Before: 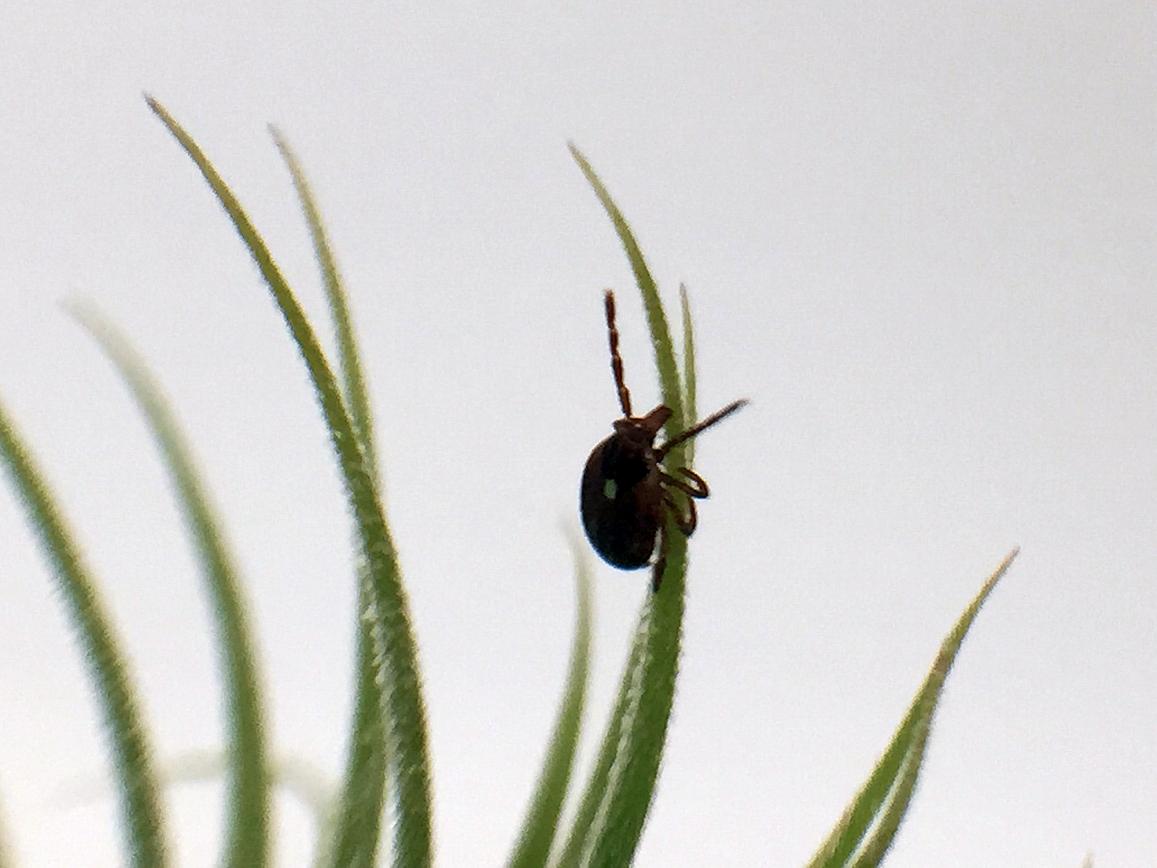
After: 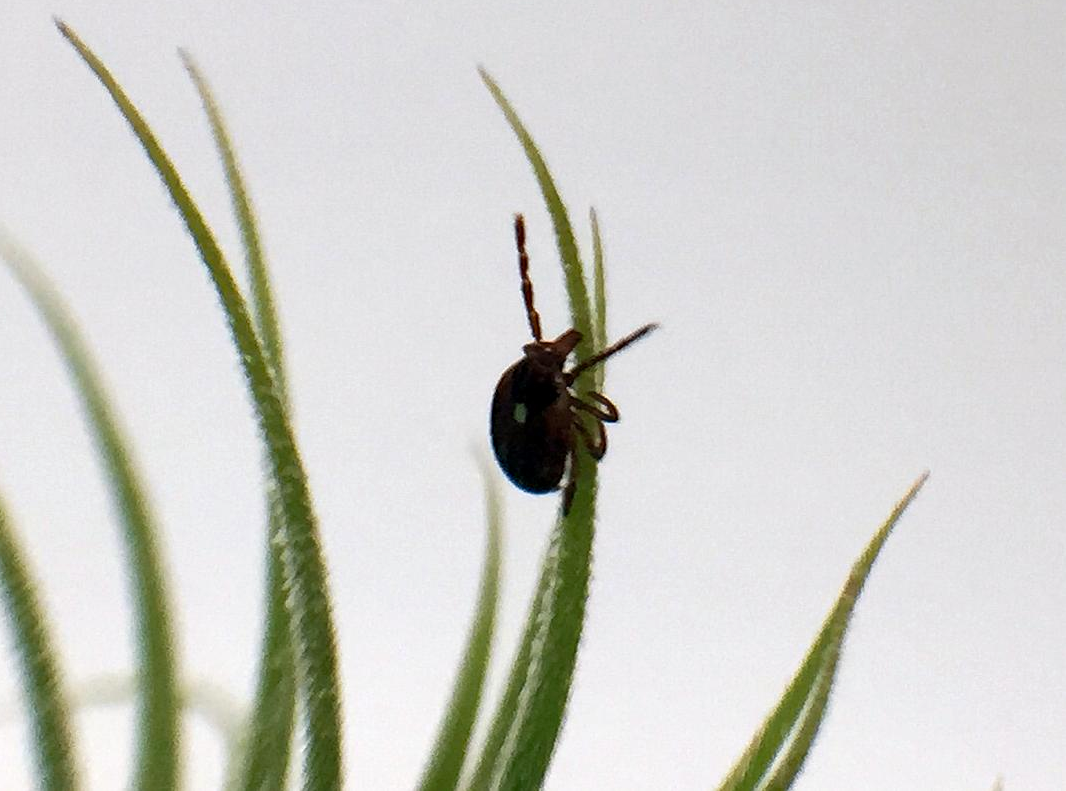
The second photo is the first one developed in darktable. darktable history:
crop and rotate: left 7.825%, top 8.864%
haze removal: compatibility mode true, adaptive false
